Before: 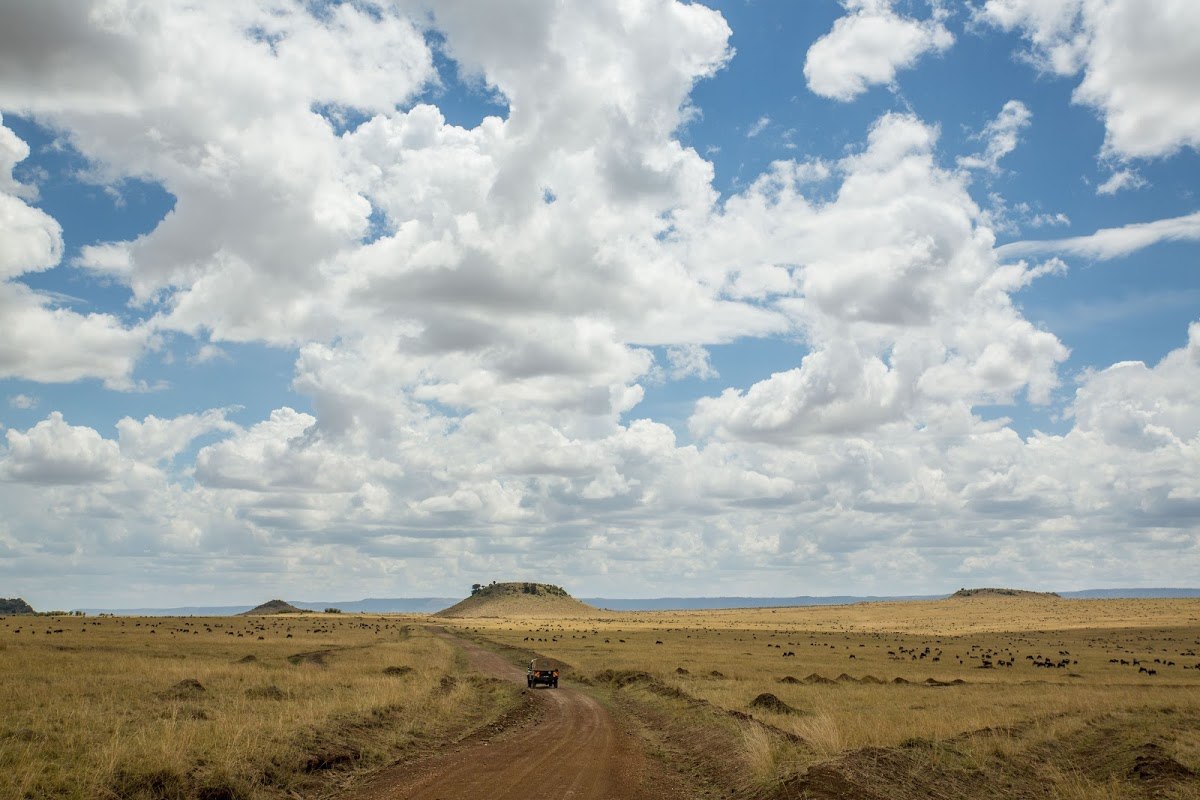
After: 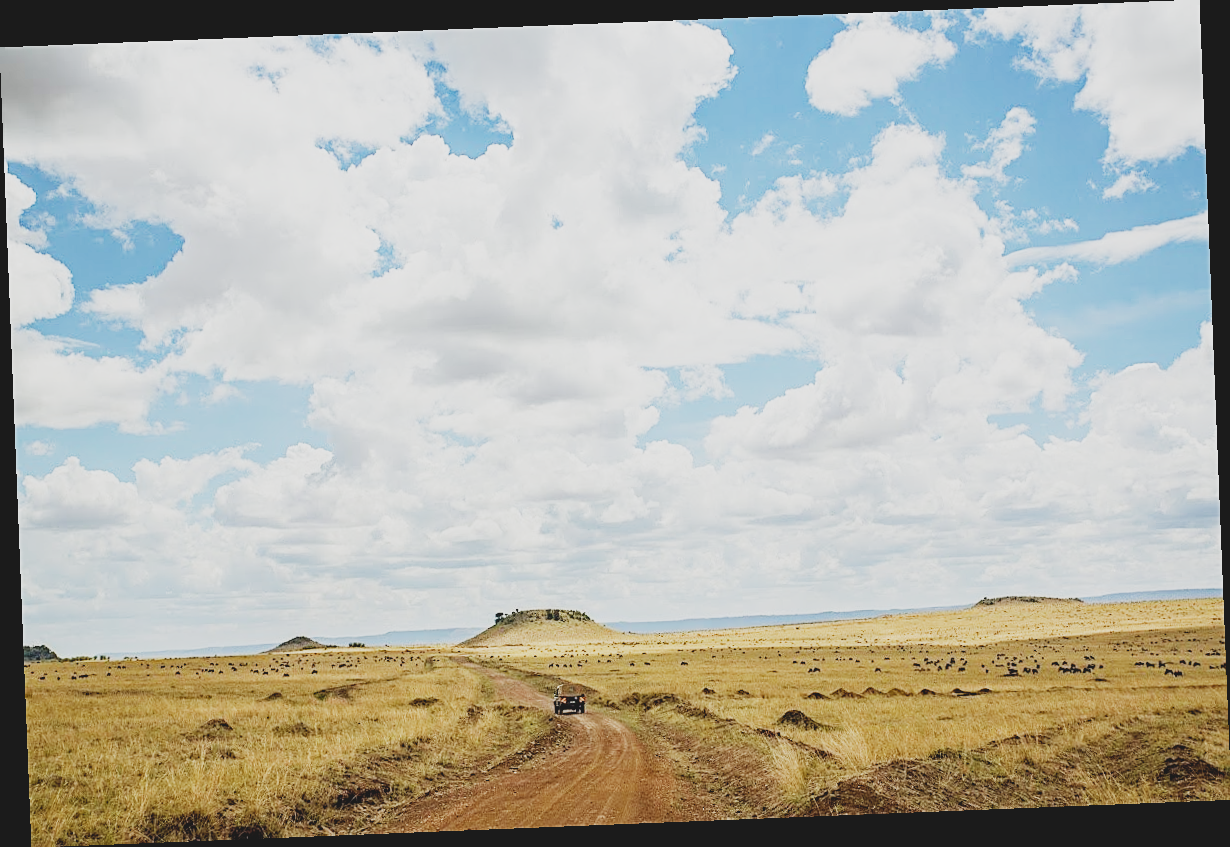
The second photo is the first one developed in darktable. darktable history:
exposure: black level correction 0, exposure 1.198 EV, compensate exposure bias true, compensate highlight preservation false
rotate and perspective: rotation -2.29°, automatic cropping off
sharpen: on, module defaults
haze removal: strength 0.29, distance 0.25, compatibility mode true, adaptive false
sigmoid: contrast 1.7, skew -0.2, preserve hue 0%, red attenuation 0.1, red rotation 0.035, green attenuation 0.1, green rotation -0.017, blue attenuation 0.15, blue rotation -0.052, base primaries Rec2020
contrast brightness saturation: contrast -0.15, brightness 0.05, saturation -0.12
